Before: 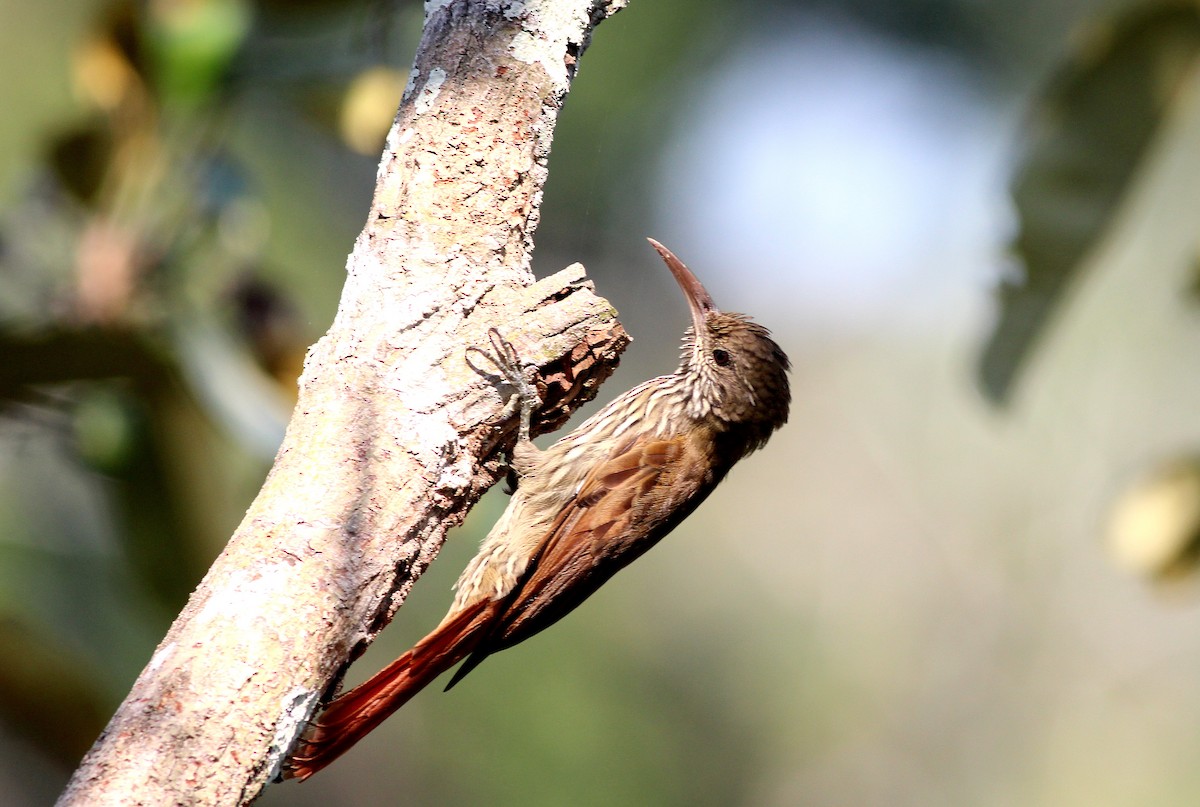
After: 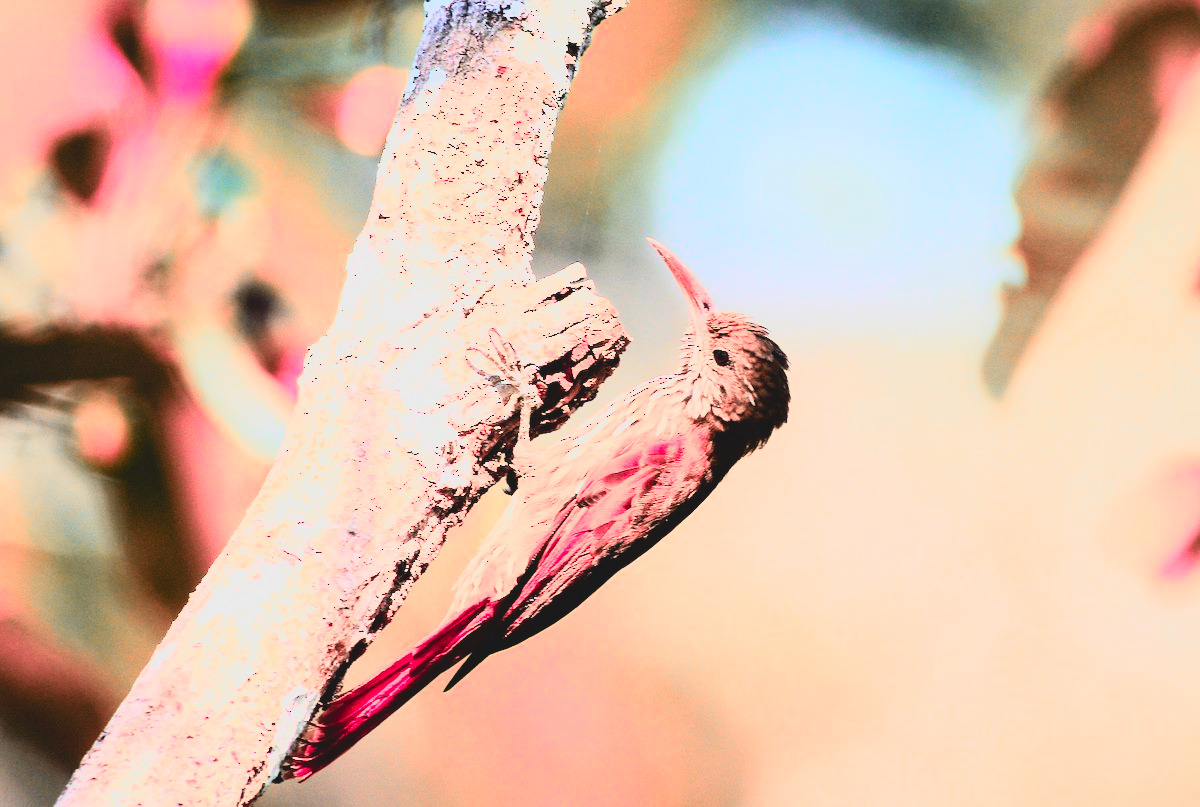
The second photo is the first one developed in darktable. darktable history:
color correction: highlights b* 0.037
exposure: black level correction 0, exposure 0.841 EV, compensate highlight preservation false
base curve: curves: ch0 [(0, 0) (0.007, 0.004) (0.027, 0.03) (0.046, 0.07) (0.207, 0.54) (0.442, 0.872) (0.673, 0.972) (1, 1)]
tone equalizer: -8 EV -0.41 EV, -7 EV -0.412 EV, -6 EV -0.364 EV, -5 EV -0.185 EV, -3 EV 0.206 EV, -2 EV 0.308 EV, -1 EV 0.401 EV, +0 EV 0.43 EV, edges refinement/feathering 500, mask exposure compensation -1.57 EV, preserve details no
color zones: curves: ch2 [(0, 0.488) (0.143, 0.417) (0.286, 0.212) (0.429, 0.179) (0.571, 0.154) (0.714, 0.415) (0.857, 0.495) (1, 0.488)]
contrast brightness saturation: contrast -0.171, saturation 0.189
